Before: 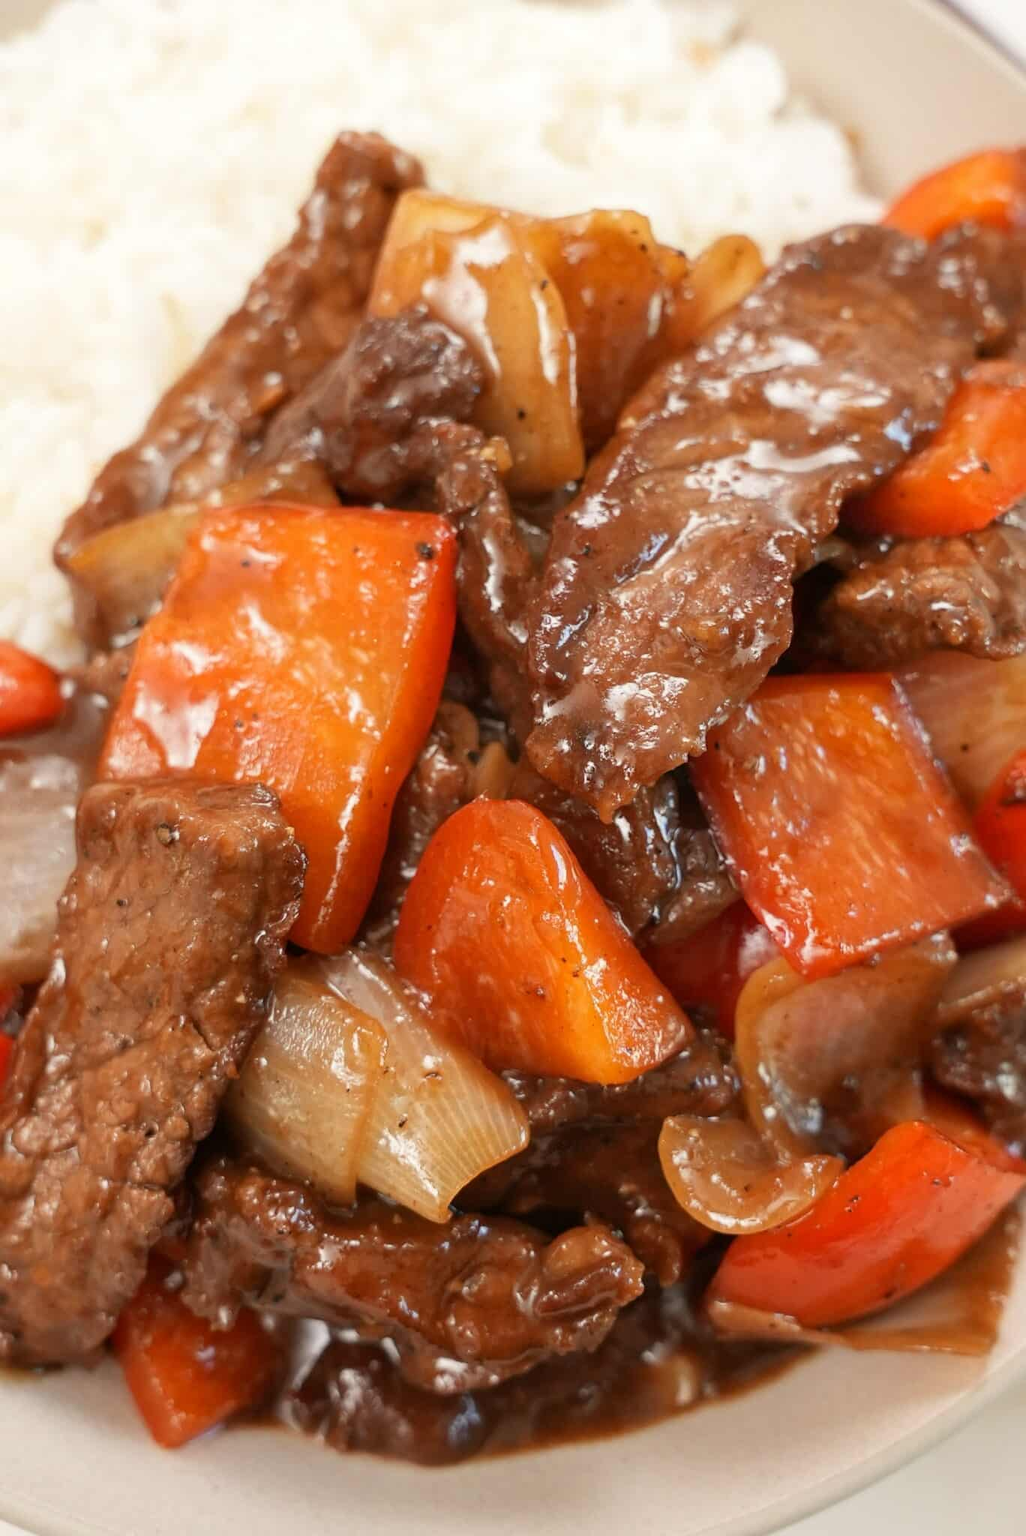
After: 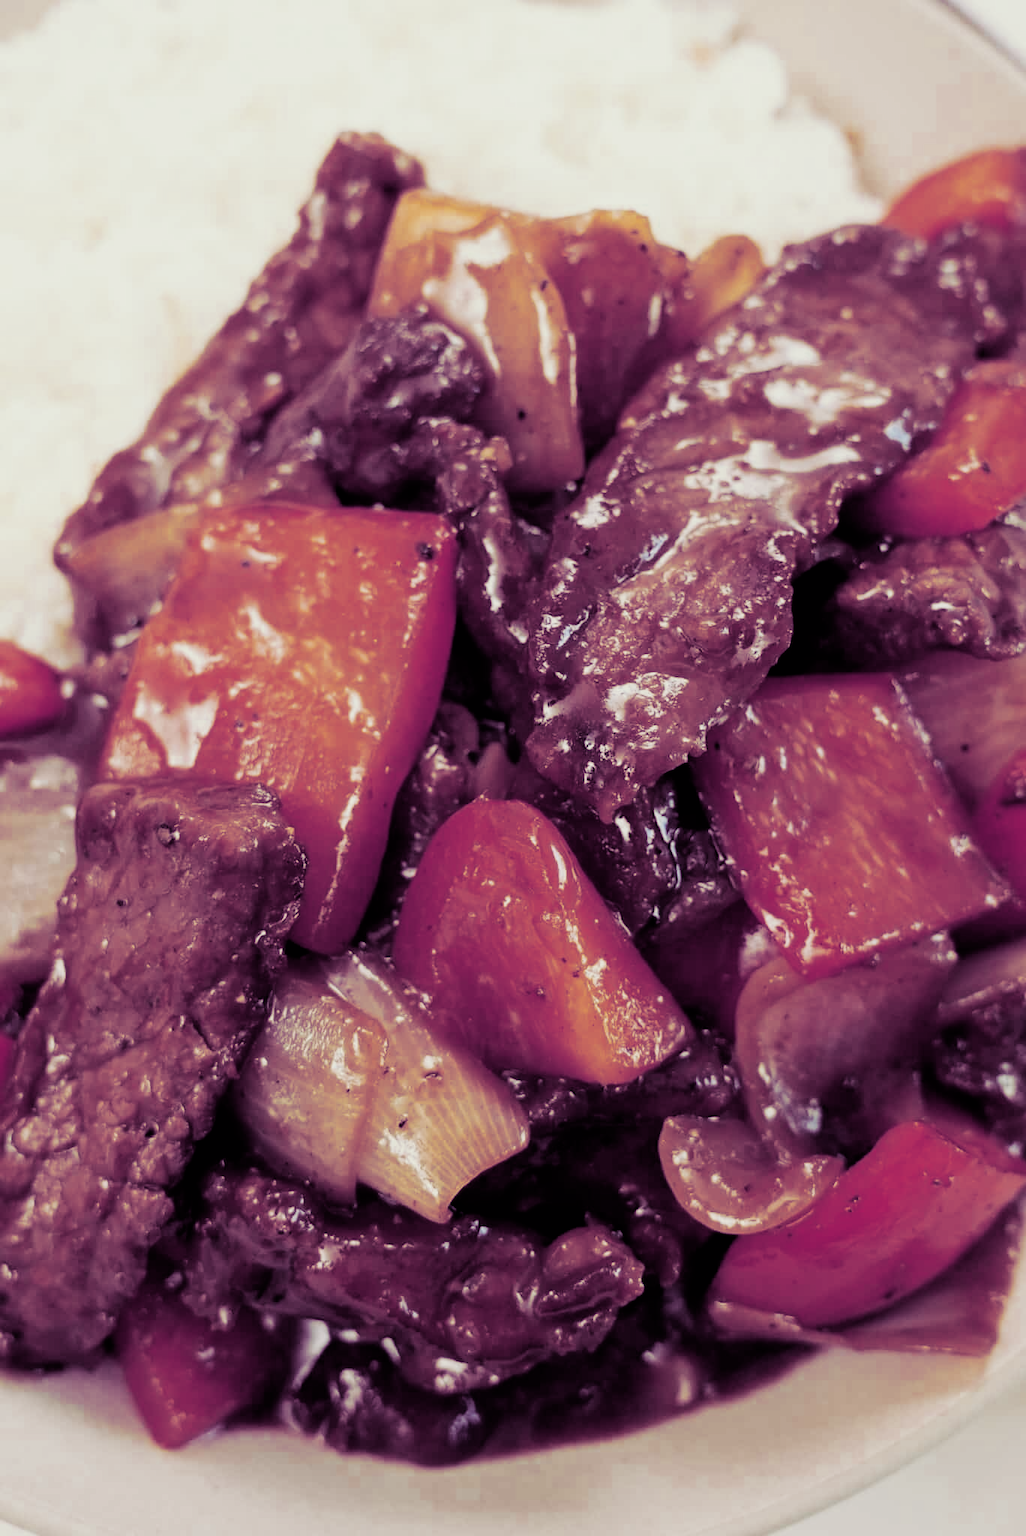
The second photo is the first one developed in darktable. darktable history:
filmic rgb: black relative exposure -5 EV, hardness 2.88, contrast 1.4, highlights saturation mix -30%
split-toning: shadows › hue 277.2°, shadows › saturation 0.74
color zones: curves: ch0 [(0, 0.5) (0.125, 0.4) (0.25, 0.5) (0.375, 0.4) (0.5, 0.4) (0.625, 0.35) (0.75, 0.35) (0.875, 0.5)]; ch1 [(0, 0.35) (0.125, 0.45) (0.25, 0.35) (0.375, 0.35) (0.5, 0.35) (0.625, 0.35) (0.75, 0.45) (0.875, 0.35)]; ch2 [(0, 0.6) (0.125, 0.5) (0.25, 0.5) (0.375, 0.6) (0.5, 0.6) (0.625, 0.5) (0.75, 0.5) (0.875, 0.5)]
